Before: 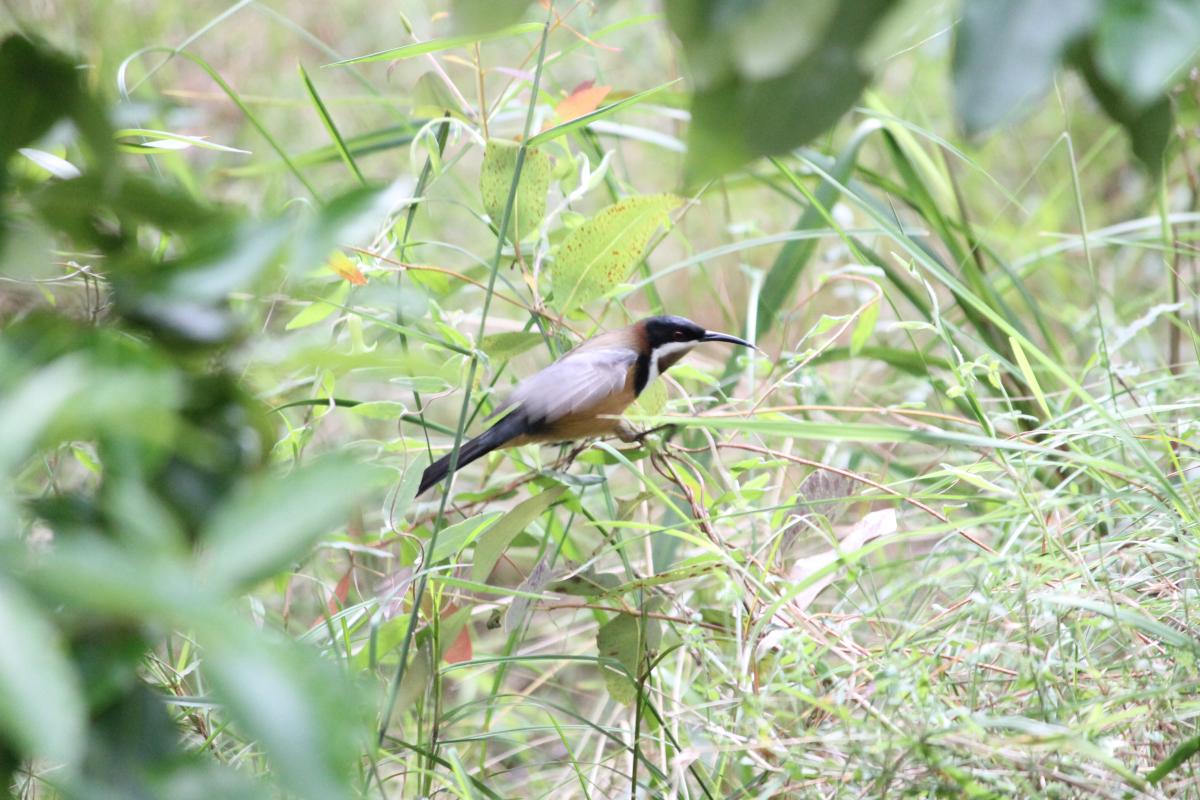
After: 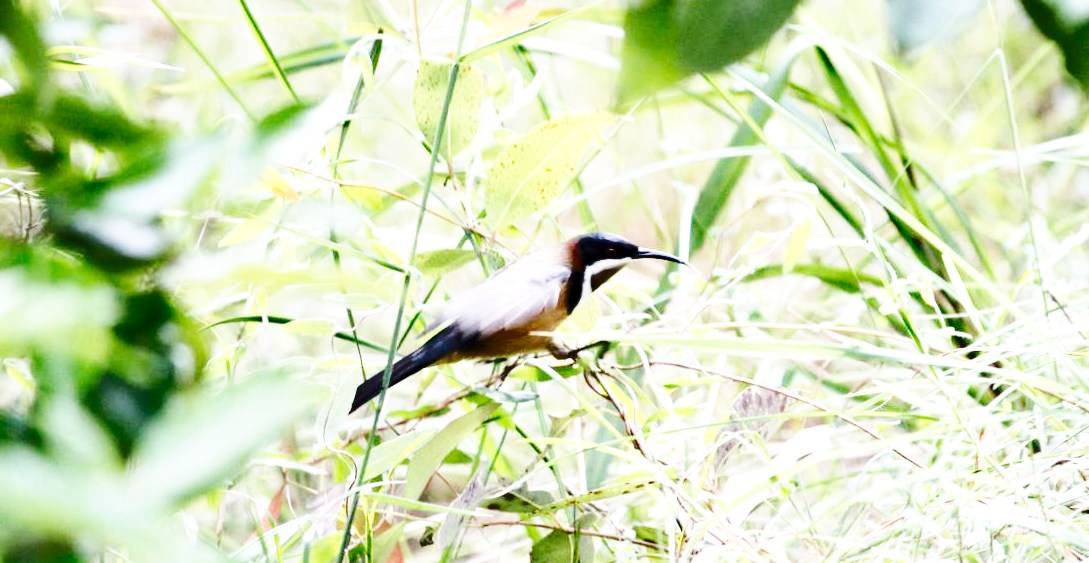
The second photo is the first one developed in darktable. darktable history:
shadows and highlights: shadows 52.89, soften with gaussian
crop: left 5.588%, top 10.448%, right 3.615%, bottom 19.098%
levels: white 99.9%, levels [0.016, 0.5, 0.996]
base curve: curves: ch0 [(0, 0) (0.007, 0.004) (0.027, 0.03) (0.046, 0.07) (0.207, 0.54) (0.442, 0.872) (0.673, 0.972) (1, 1)], preserve colors none
